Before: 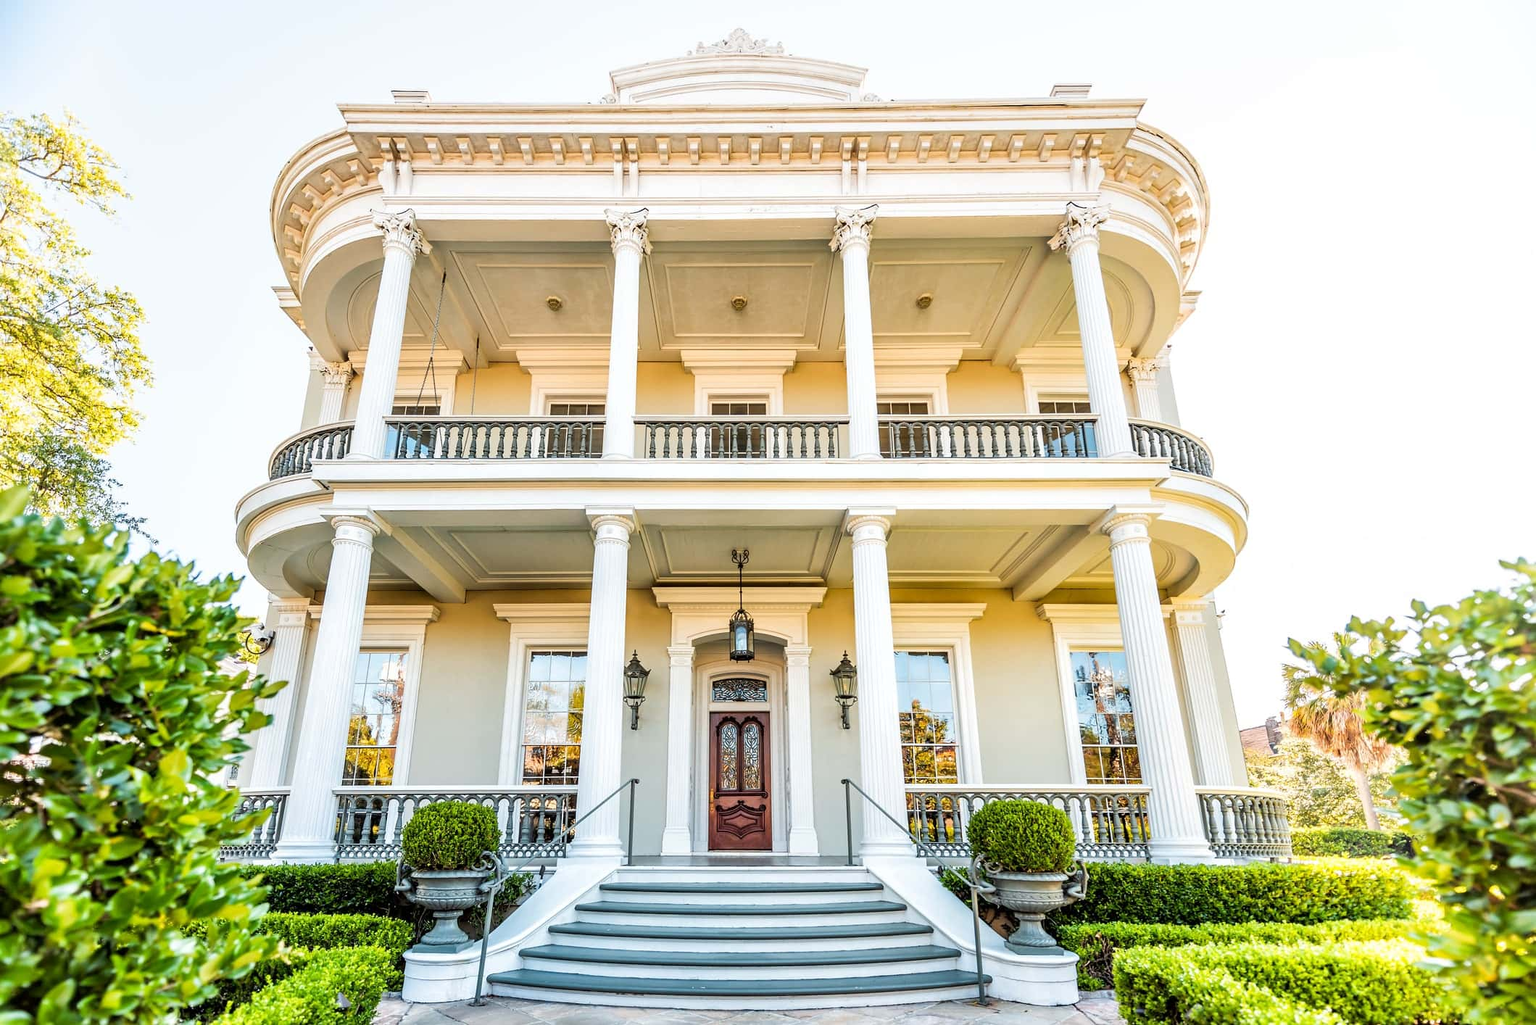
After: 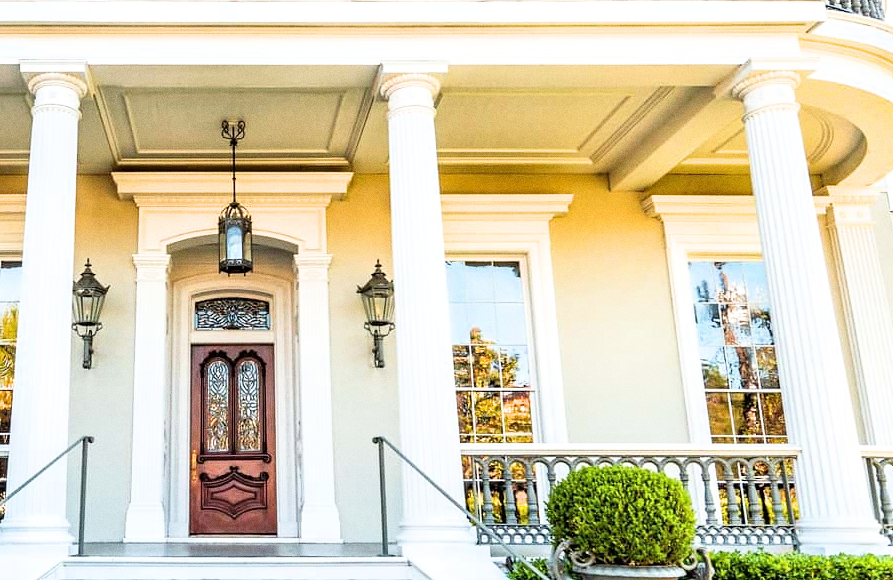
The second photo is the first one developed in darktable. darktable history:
crop: left 37.221%, top 45.169%, right 20.63%, bottom 13.777%
filmic rgb: black relative exposure -9.5 EV, white relative exposure 3.02 EV, hardness 6.12
exposure: exposure 0.6 EV, compensate highlight preservation false
grain: on, module defaults
